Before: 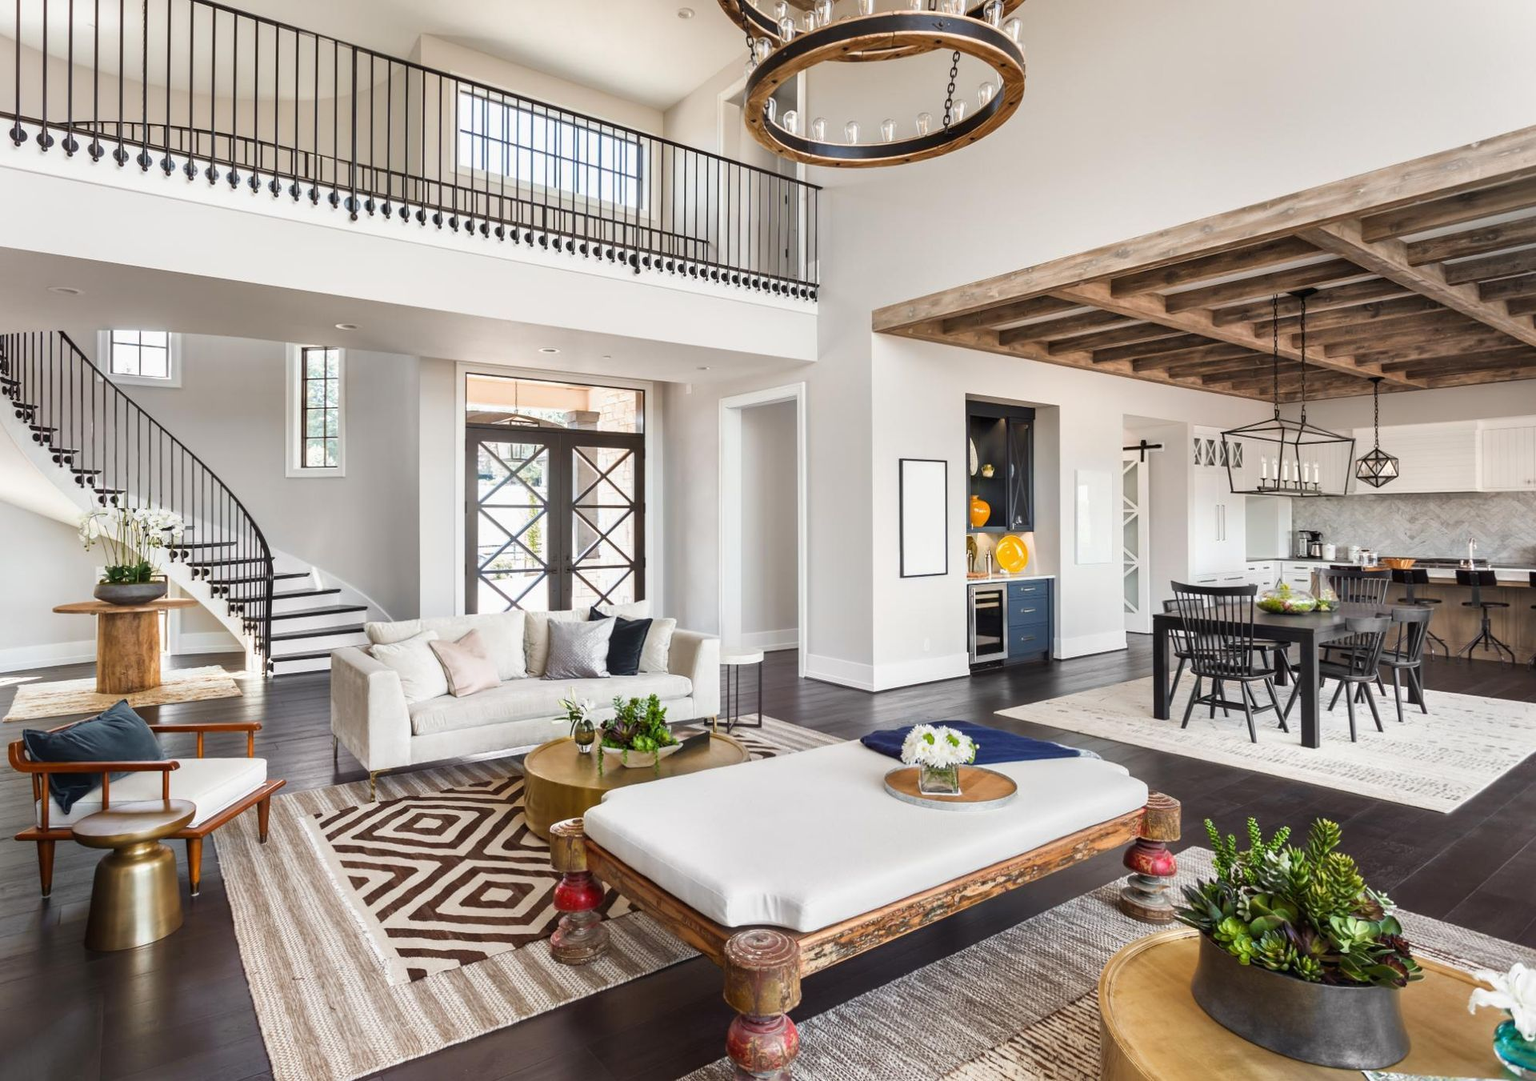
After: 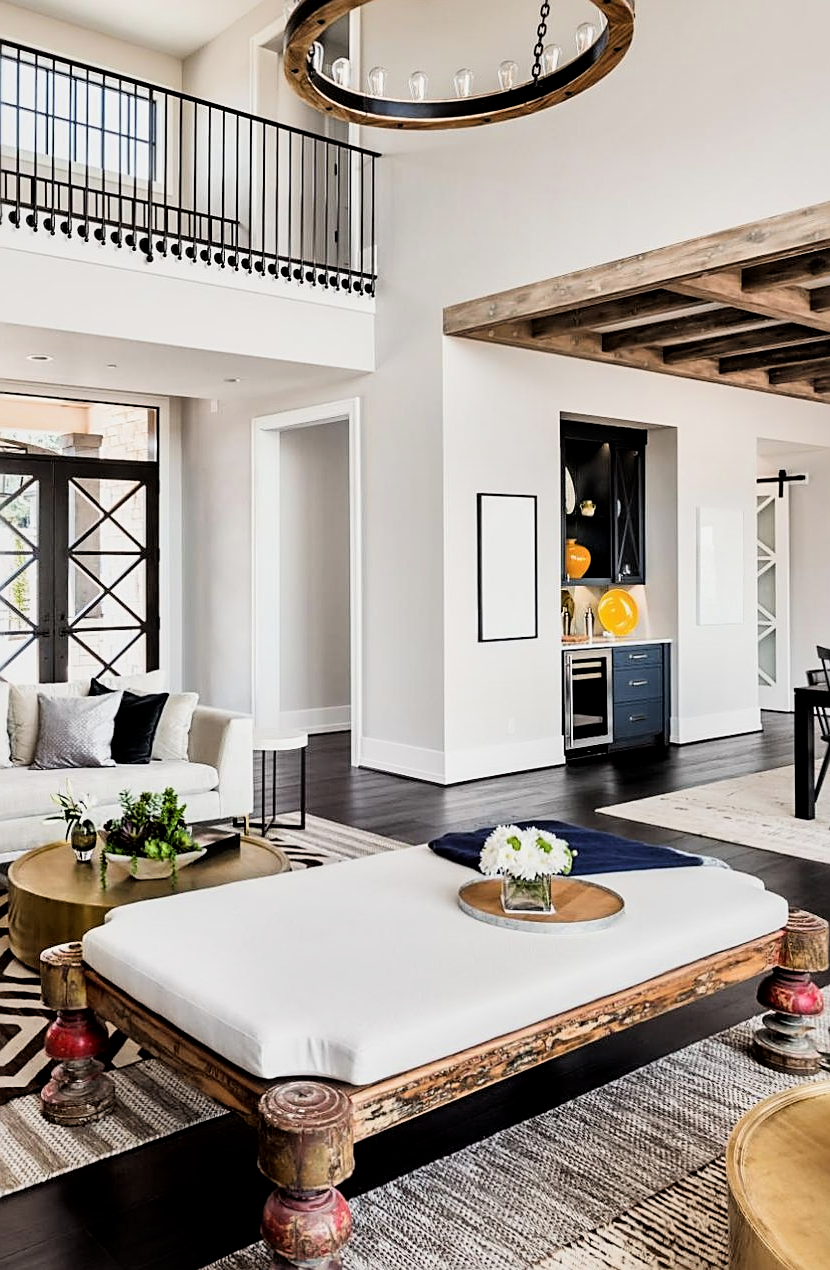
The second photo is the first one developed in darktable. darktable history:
local contrast: mode bilateral grid, contrast 20, coarseness 49, detail 140%, midtone range 0.2
sharpen: on, module defaults
filmic rgb: black relative exposure -5.13 EV, white relative exposure 3.96 EV, hardness 2.91, contrast 1.515
crop: left 33.706%, top 5.981%, right 23.024%
